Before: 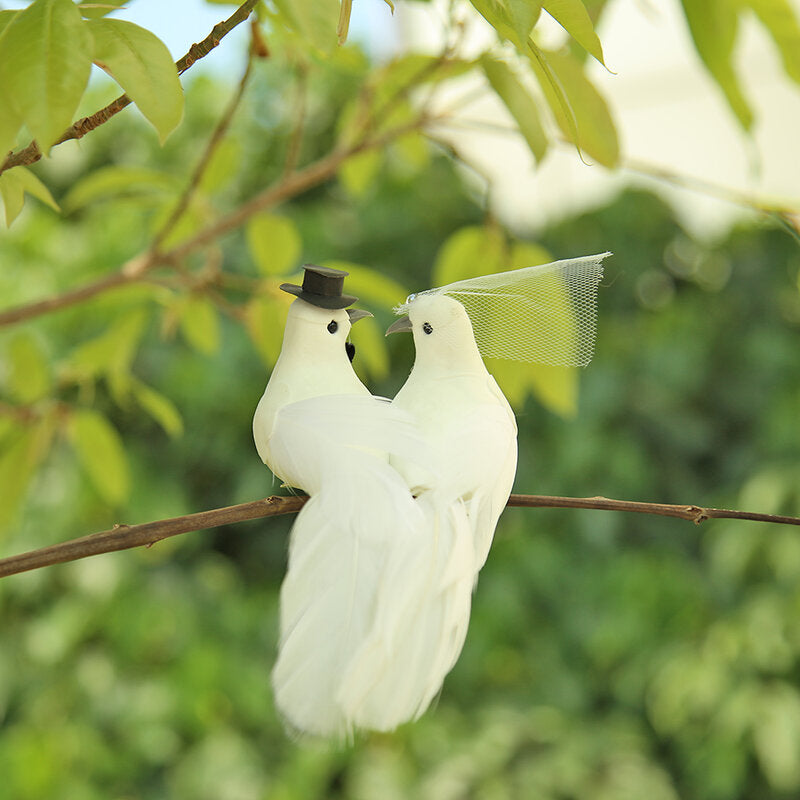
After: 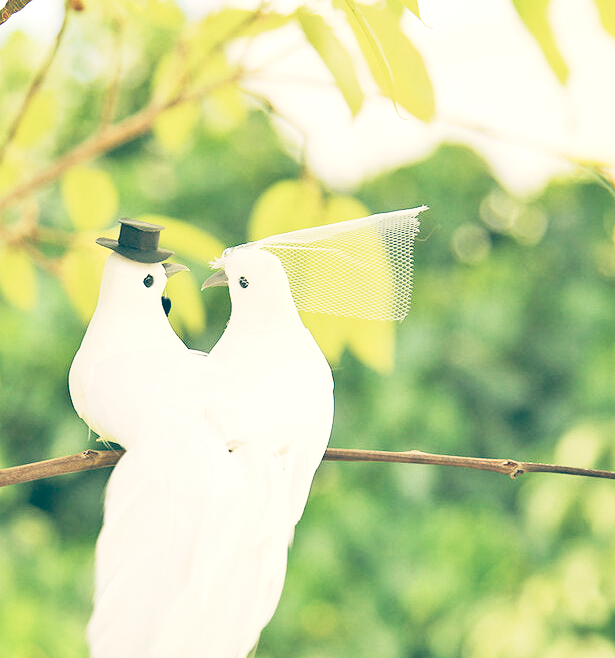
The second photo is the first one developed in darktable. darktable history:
contrast brightness saturation: saturation -0.05
crop: left 23.095%, top 5.827%, bottom 11.854%
exposure: exposure 0.95 EV, compensate highlight preservation false
color balance: lift [1.006, 0.985, 1.002, 1.015], gamma [1, 0.953, 1.008, 1.047], gain [1.076, 1.13, 1.004, 0.87]
base curve: curves: ch0 [(0, 0) (0.088, 0.125) (0.176, 0.251) (0.354, 0.501) (0.613, 0.749) (1, 0.877)], preserve colors none
